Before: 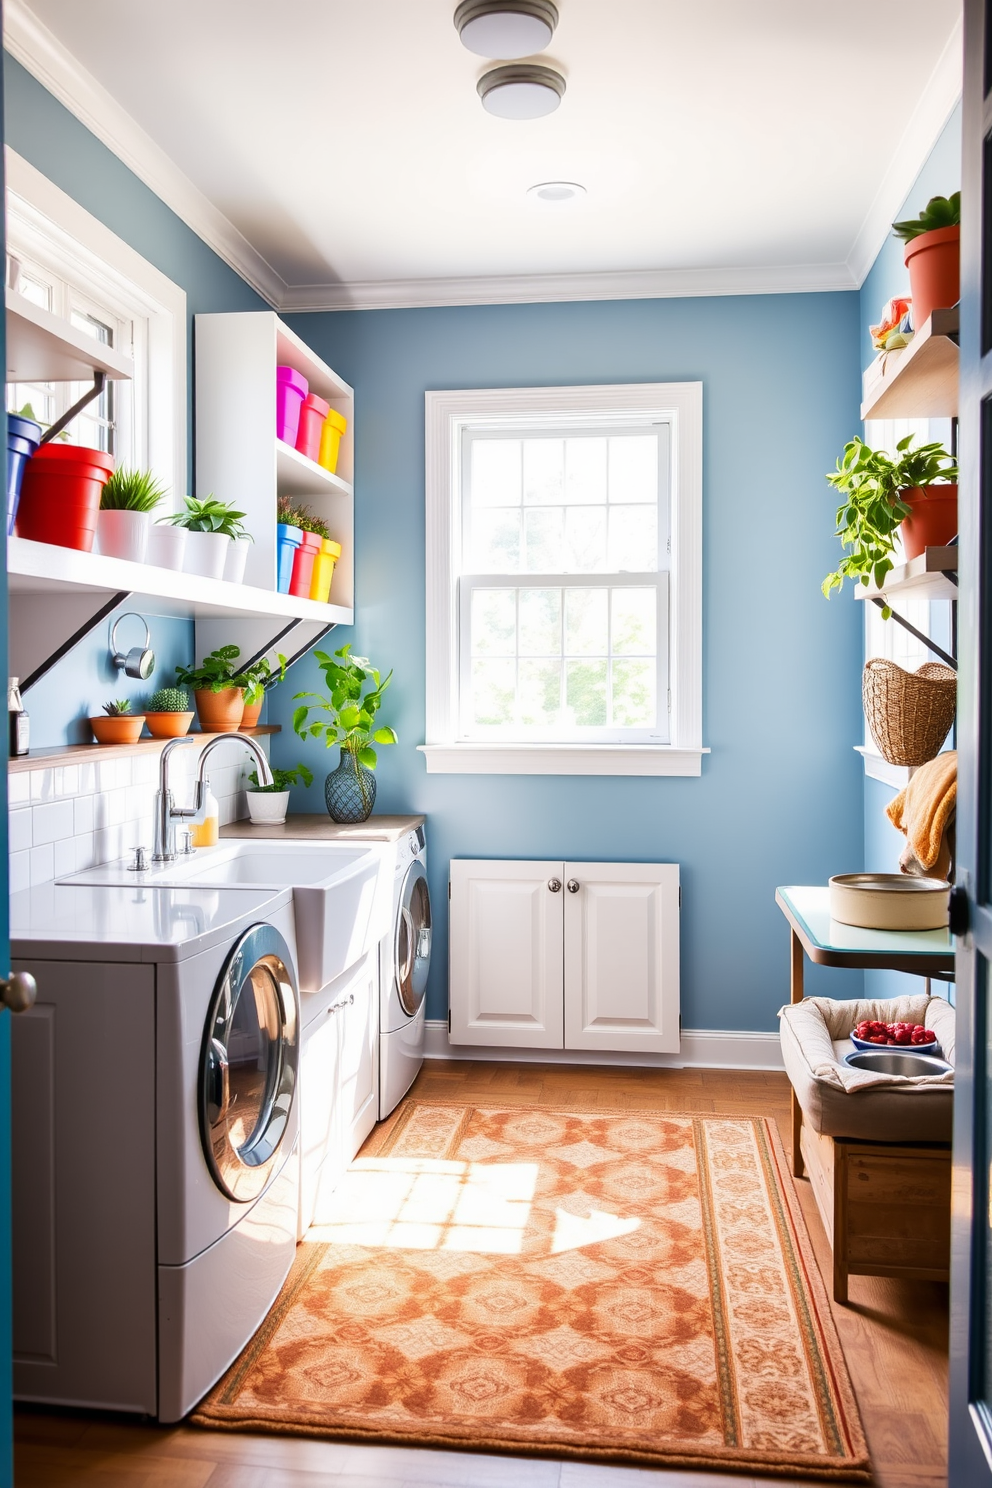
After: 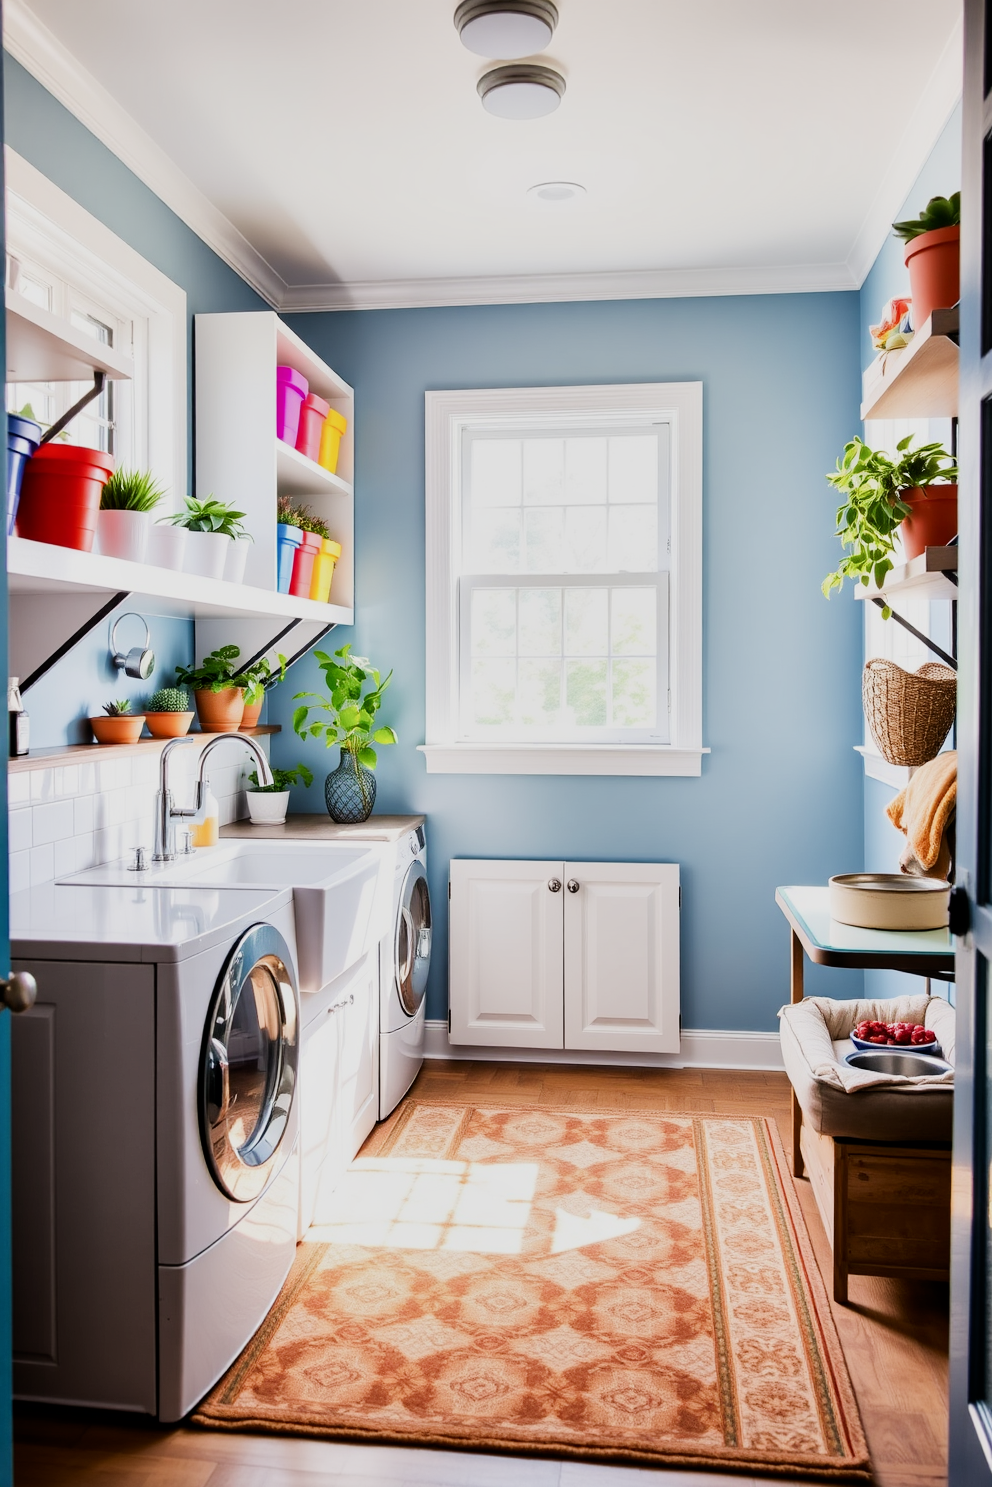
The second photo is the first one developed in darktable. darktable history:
filmic rgb: black relative exposure -6.99 EV, white relative exposure 5.67 EV, hardness 2.84
tone curve: curves: ch0 [(0, 0) (0.003, 0.002) (0.011, 0.009) (0.025, 0.02) (0.044, 0.036) (0.069, 0.057) (0.1, 0.081) (0.136, 0.115) (0.177, 0.153) (0.224, 0.202) (0.277, 0.264) (0.335, 0.333) (0.399, 0.409) (0.468, 0.491) (0.543, 0.58) (0.623, 0.675) (0.709, 0.777) (0.801, 0.88) (0.898, 0.98) (1, 1)], color space Lab, independent channels, preserve colors none
shadows and highlights: shadows 31.47, highlights -33.18, soften with gaussian
tone equalizer: mask exposure compensation -0.49 EV
crop: bottom 0.062%
